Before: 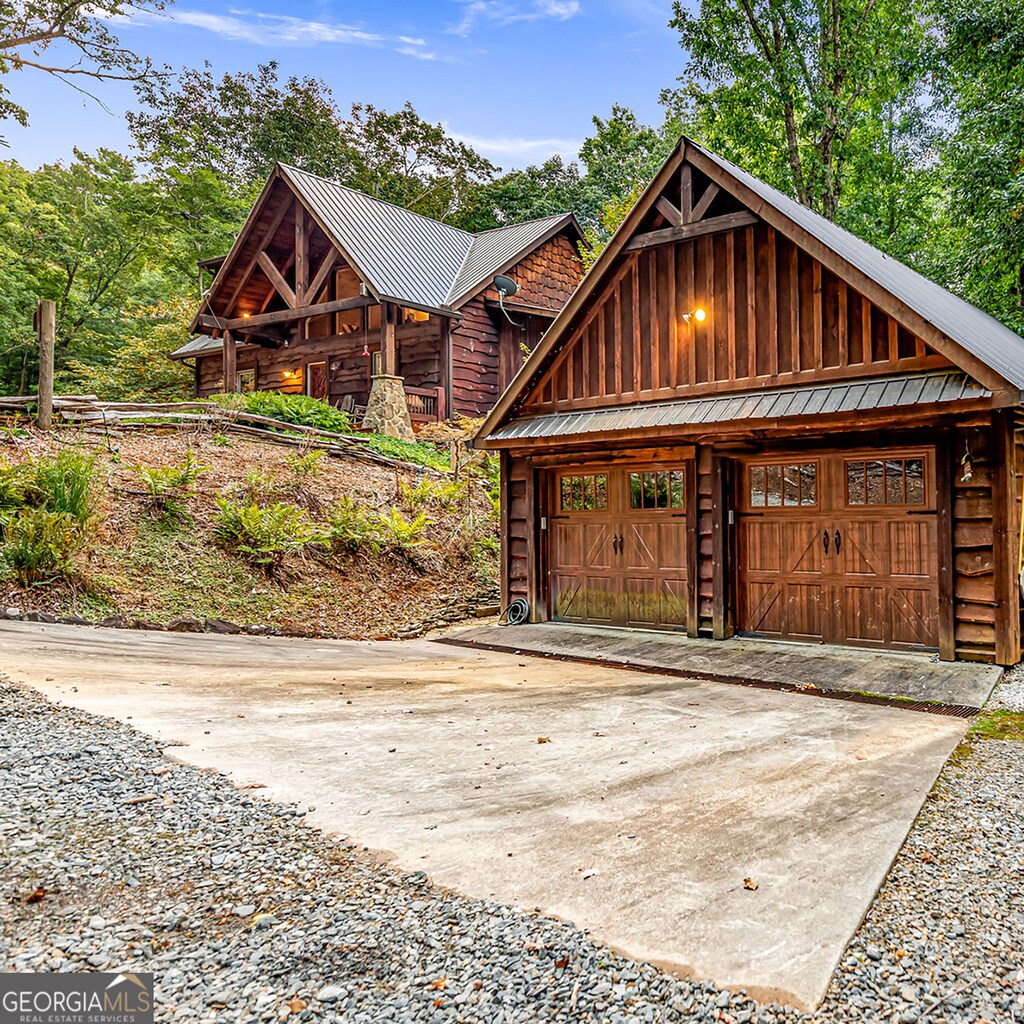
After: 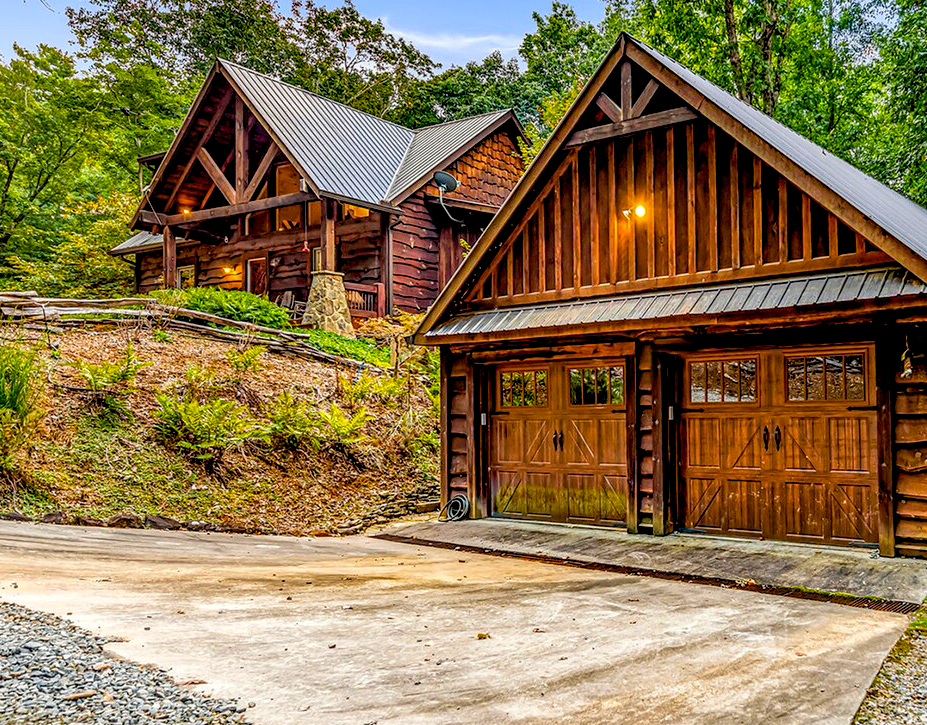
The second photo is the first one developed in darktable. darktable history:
local contrast: on, module defaults
crop: left 5.889%, top 10.237%, right 3.534%, bottom 18.886%
color balance rgb: global offset › luminance -1.443%, perceptual saturation grading › global saturation 31.119%, global vibrance 20%
